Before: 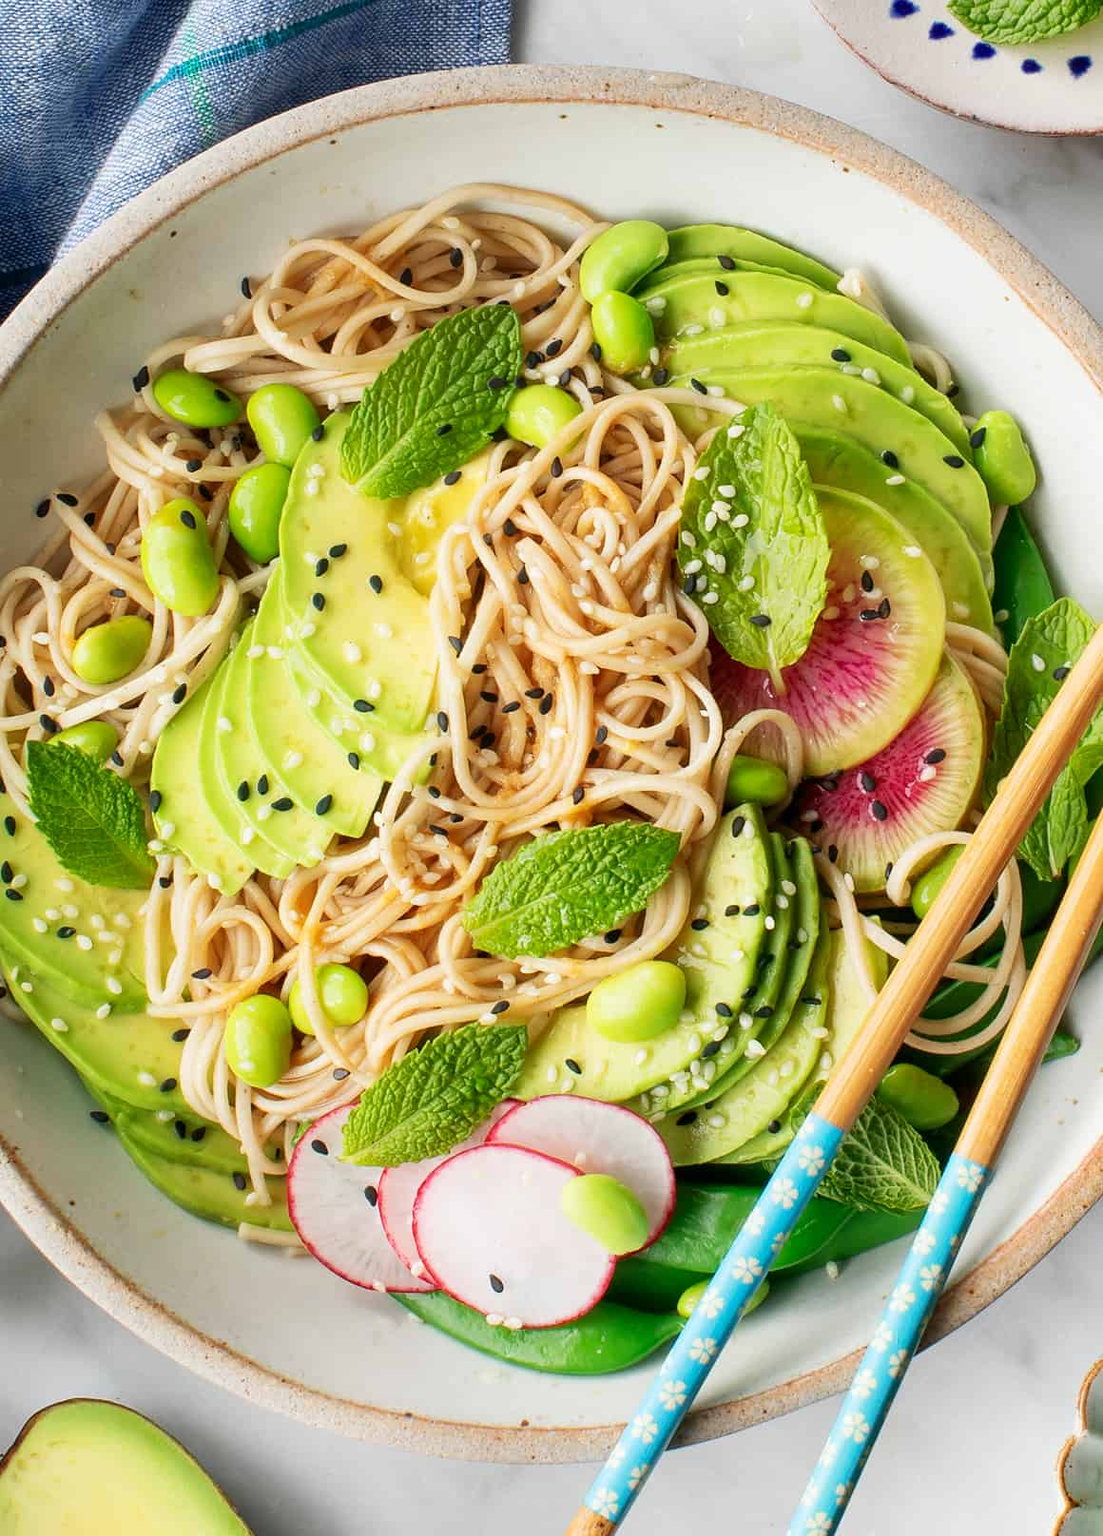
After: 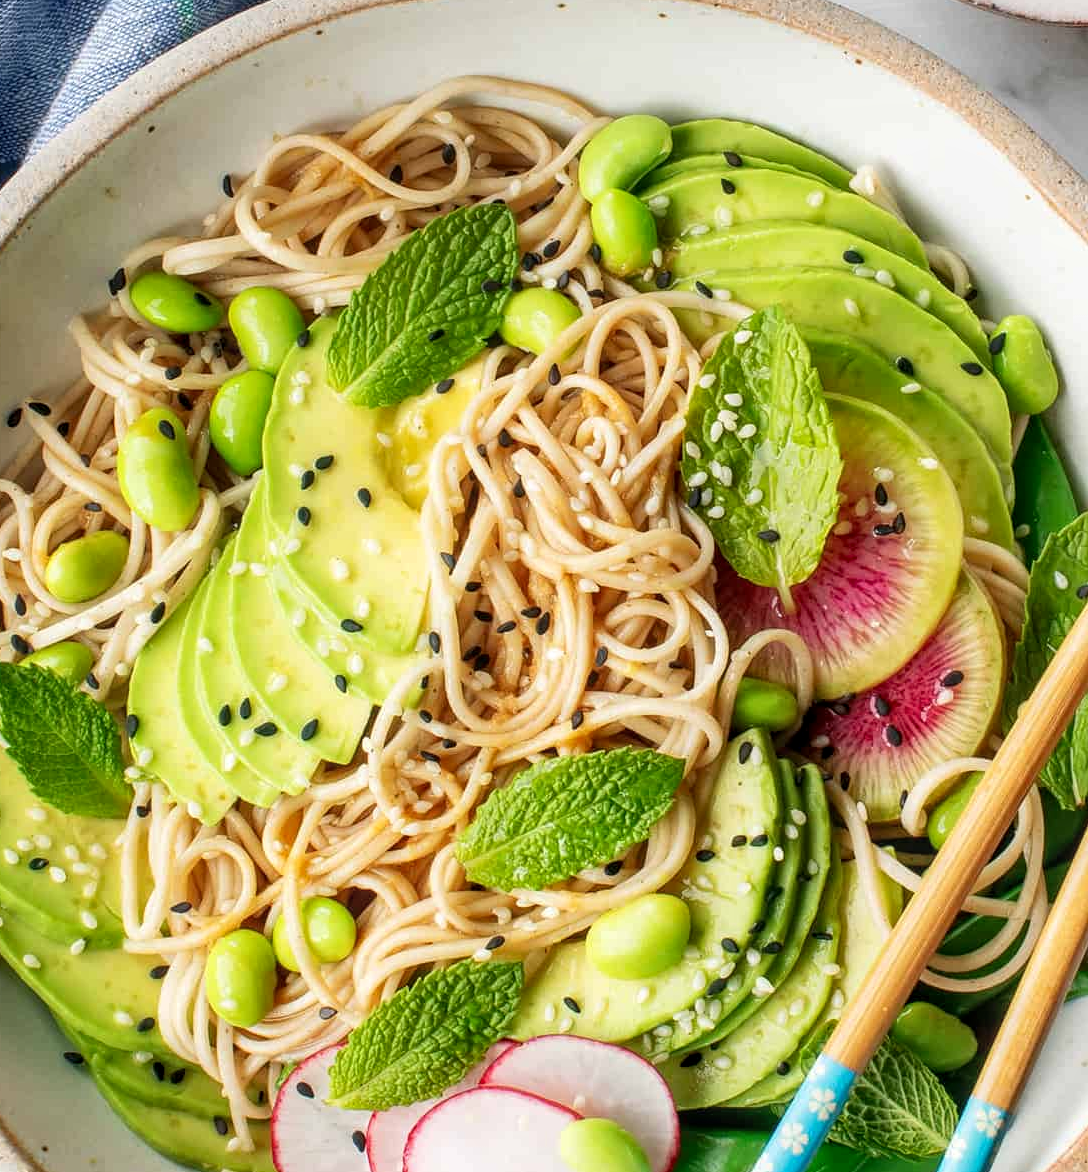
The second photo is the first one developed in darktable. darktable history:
crop: left 2.737%, top 7.287%, right 3.421%, bottom 20.179%
local contrast: on, module defaults
